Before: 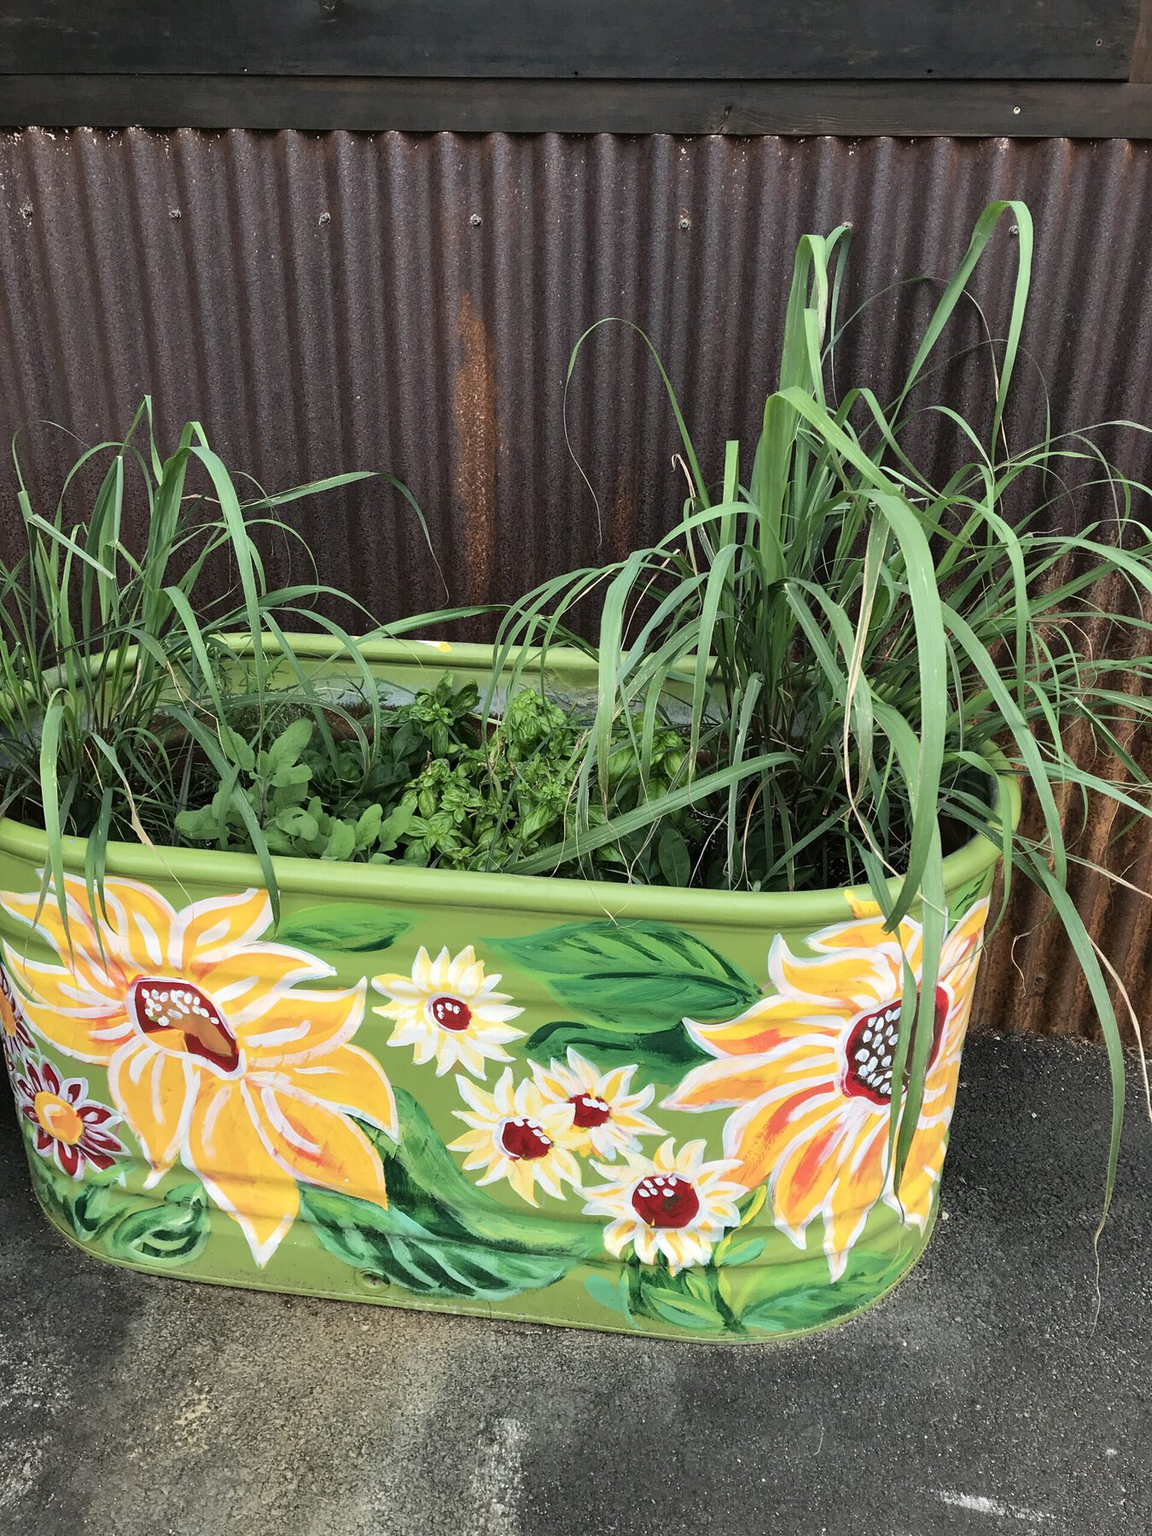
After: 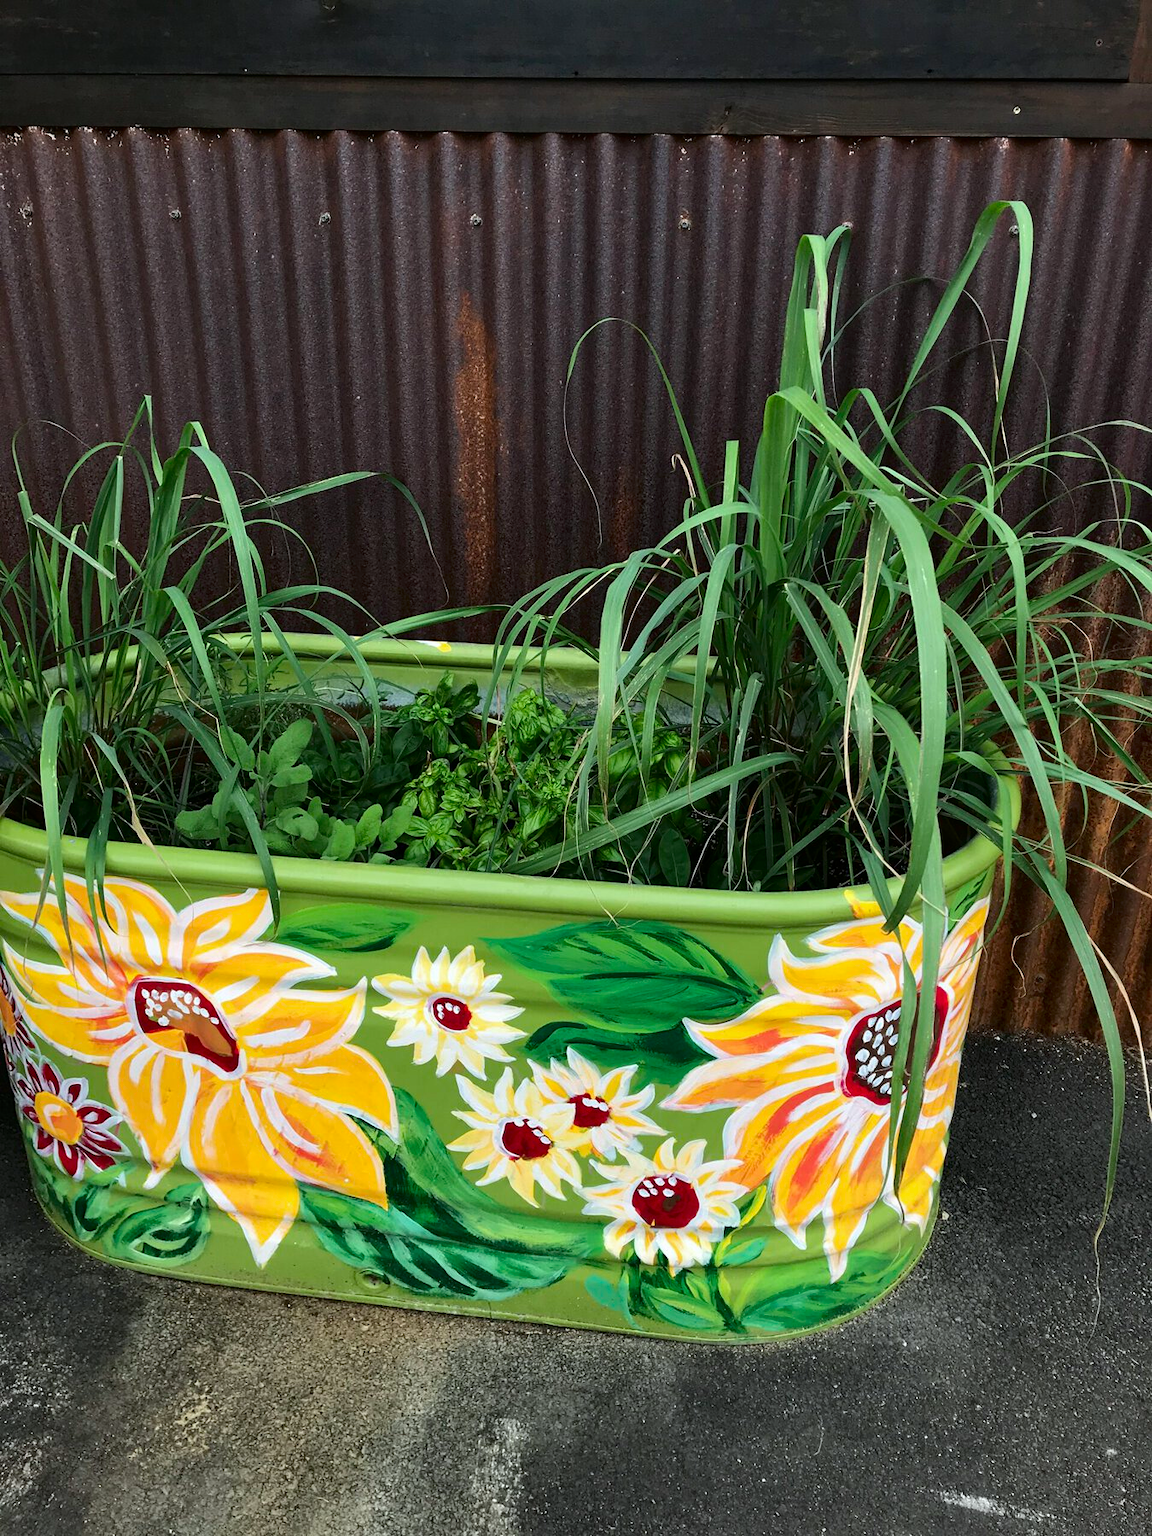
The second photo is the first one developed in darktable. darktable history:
white balance: red 0.986, blue 1.01
contrast brightness saturation: contrast 0.07, brightness -0.14, saturation 0.11
